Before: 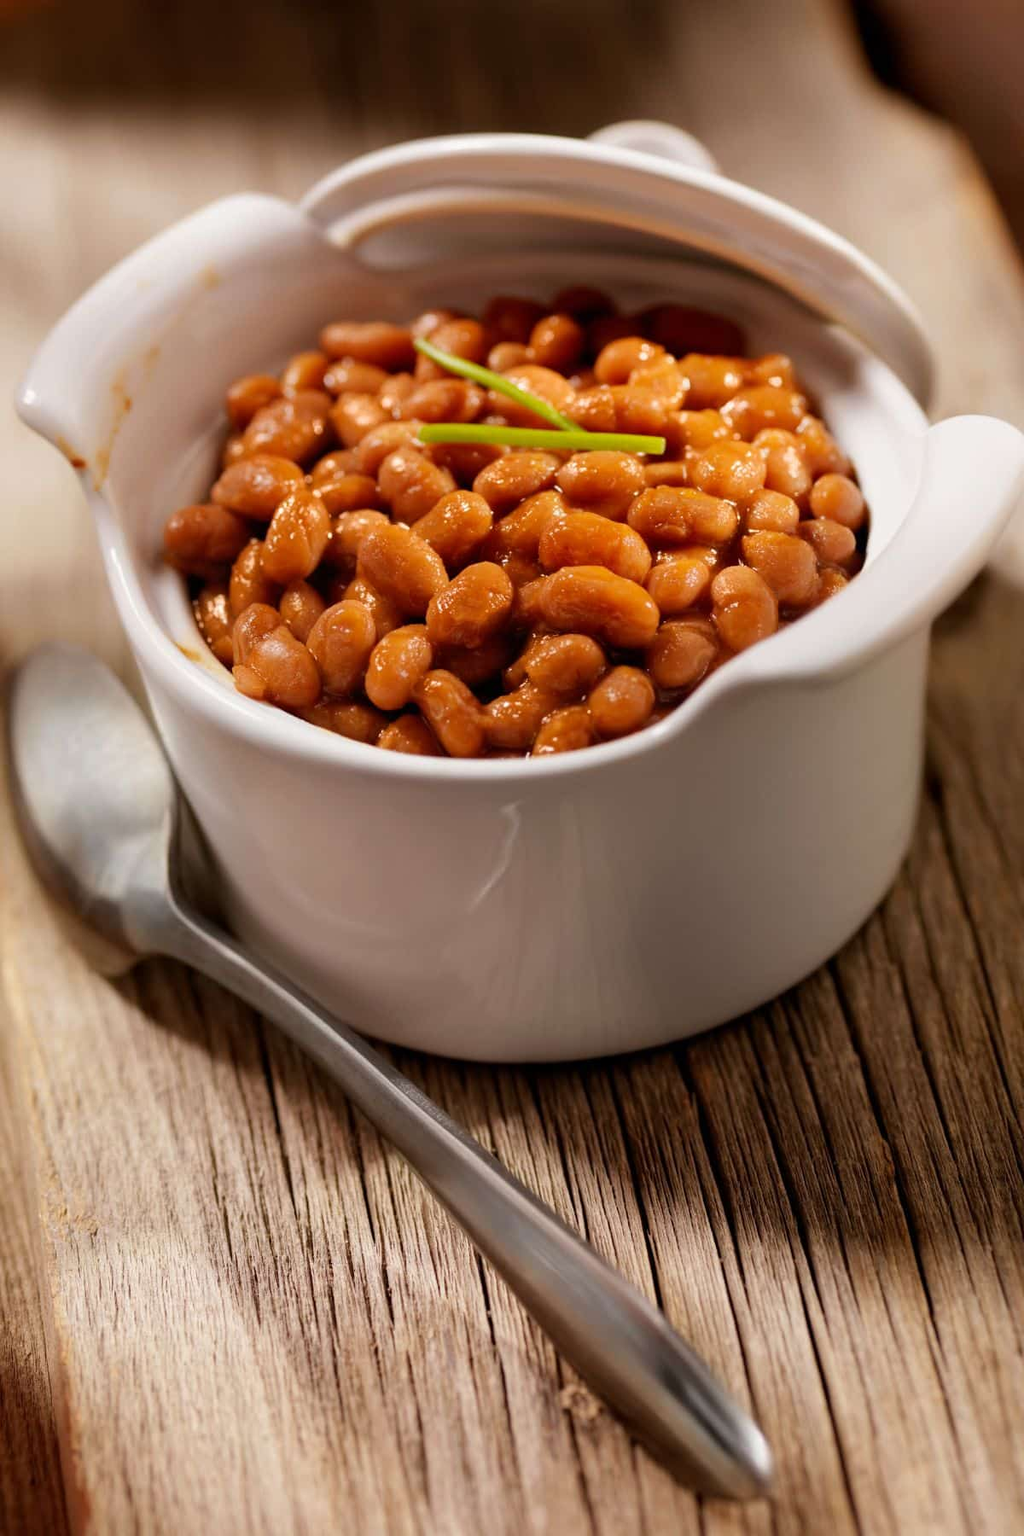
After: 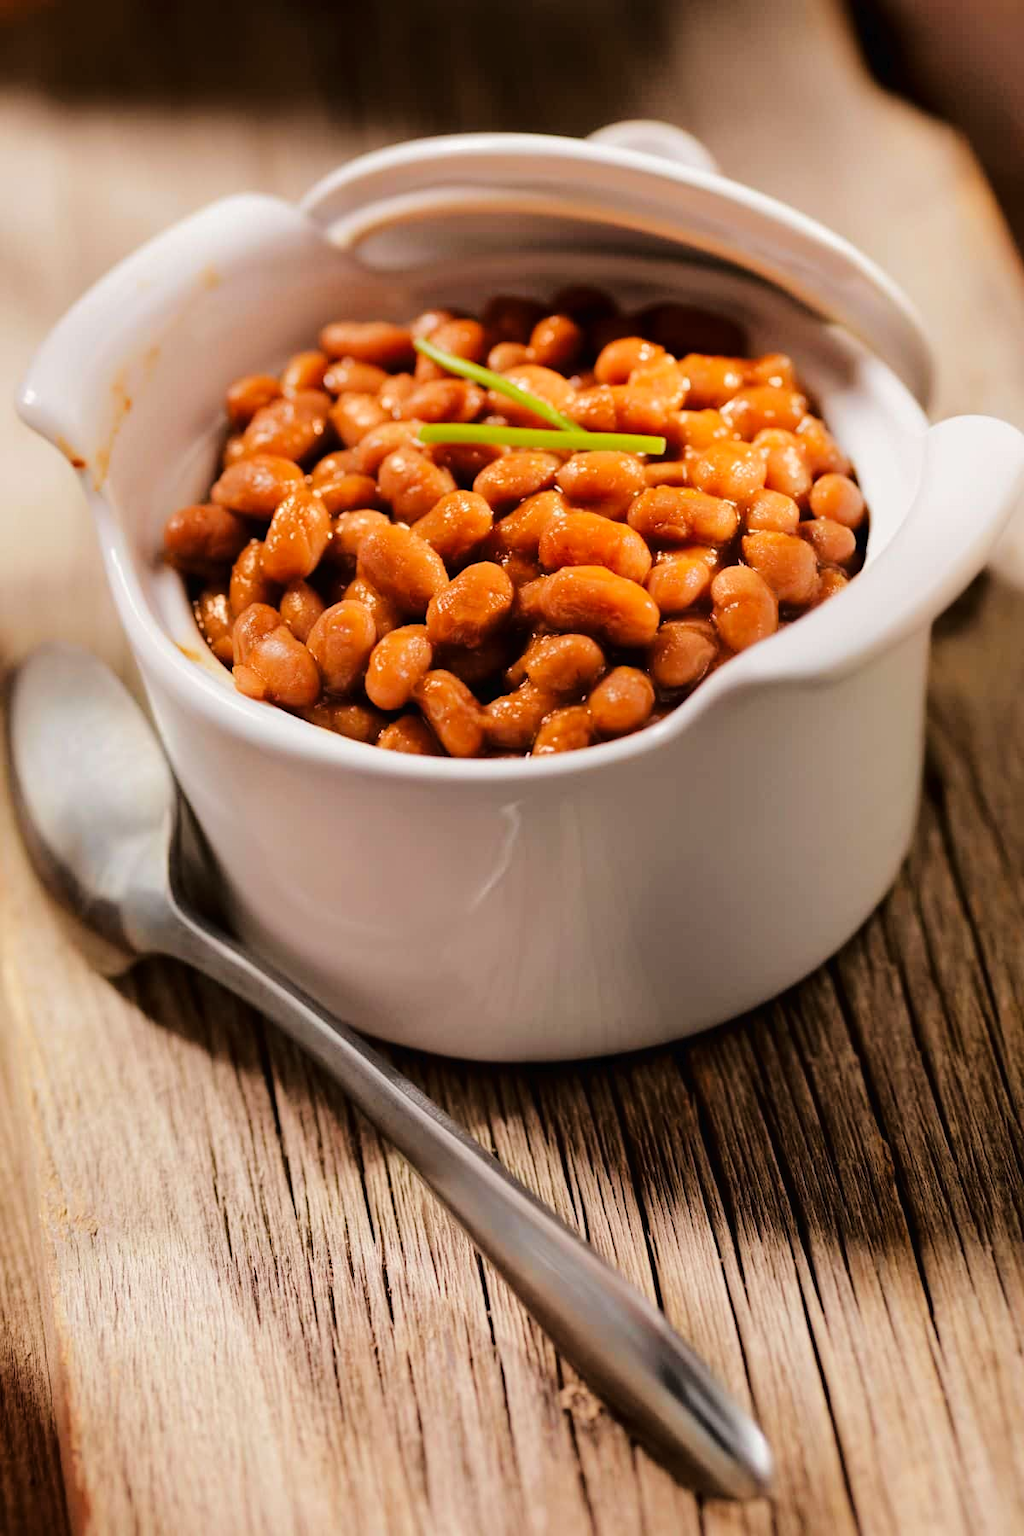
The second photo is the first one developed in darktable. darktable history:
tone curve: curves: ch0 [(0, 0) (0.003, 0.011) (0.011, 0.012) (0.025, 0.013) (0.044, 0.023) (0.069, 0.04) (0.1, 0.06) (0.136, 0.094) (0.177, 0.145) (0.224, 0.213) (0.277, 0.301) (0.335, 0.389) (0.399, 0.473) (0.468, 0.554) (0.543, 0.627) (0.623, 0.694) (0.709, 0.763) (0.801, 0.83) (0.898, 0.906) (1, 1)], color space Lab, linked channels, preserve colors none
